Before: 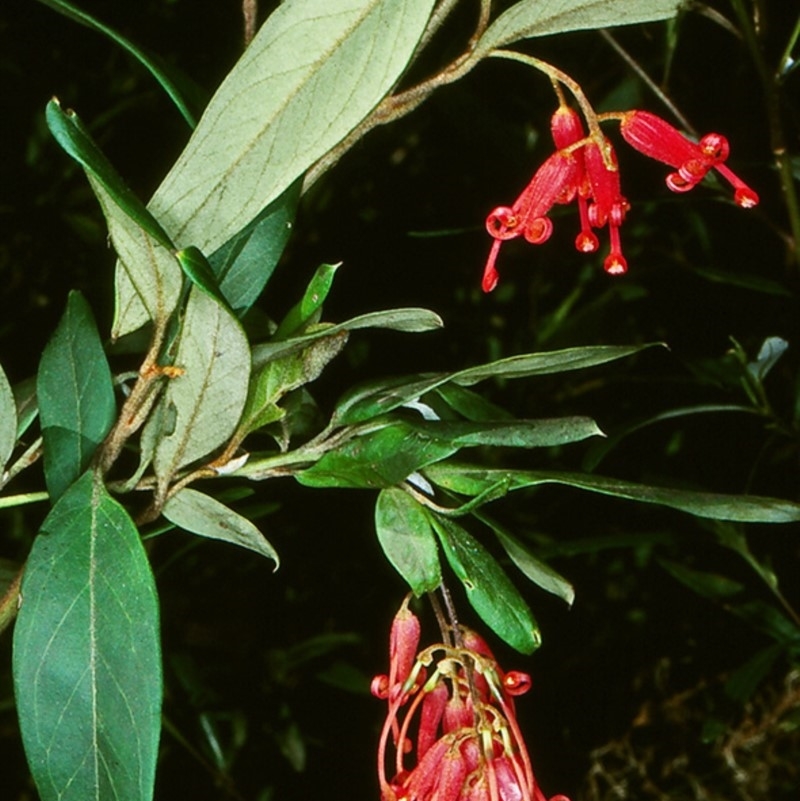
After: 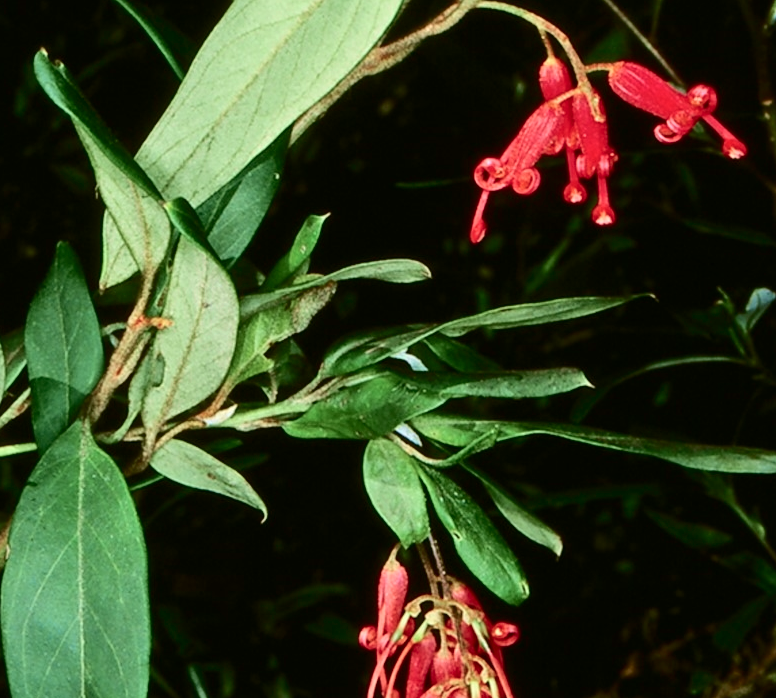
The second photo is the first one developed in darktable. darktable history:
tone curve: curves: ch0 [(0, 0) (0.033, 0.016) (0.171, 0.127) (0.33, 0.331) (0.432, 0.475) (0.601, 0.665) (0.843, 0.876) (1, 1)]; ch1 [(0, 0) (0.339, 0.349) (0.445, 0.42) (0.476, 0.47) (0.501, 0.499) (0.516, 0.525) (0.548, 0.563) (0.584, 0.633) (0.728, 0.746) (1, 1)]; ch2 [(0, 0) (0.327, 0.324) (0.417, 0.44) (0.46, 0.453) (0.502, 0.498) (0.517, 0.524) (0.53, 0.554) (0.579, 0.599) (0.745, 0.704) (1, 1)], color space Lab, independent channels, preserve colors none
crop: left 1.507%, top 6.147%, right 1.379%, bottom 6.637%
